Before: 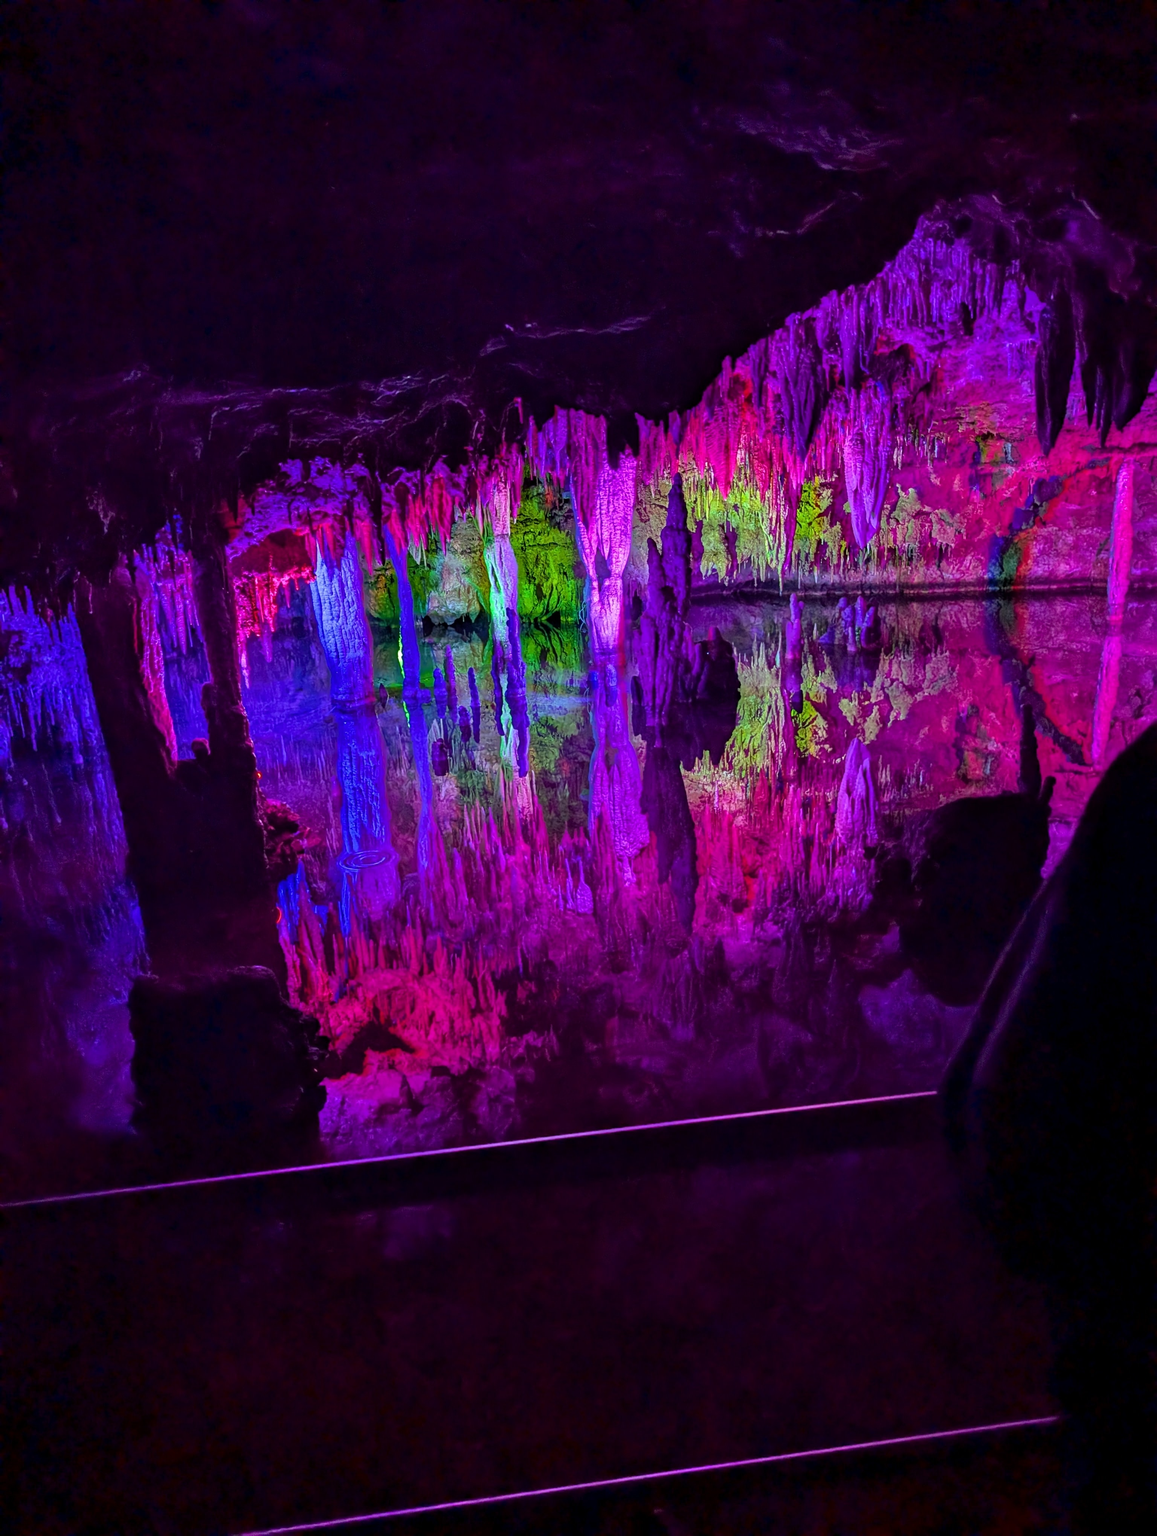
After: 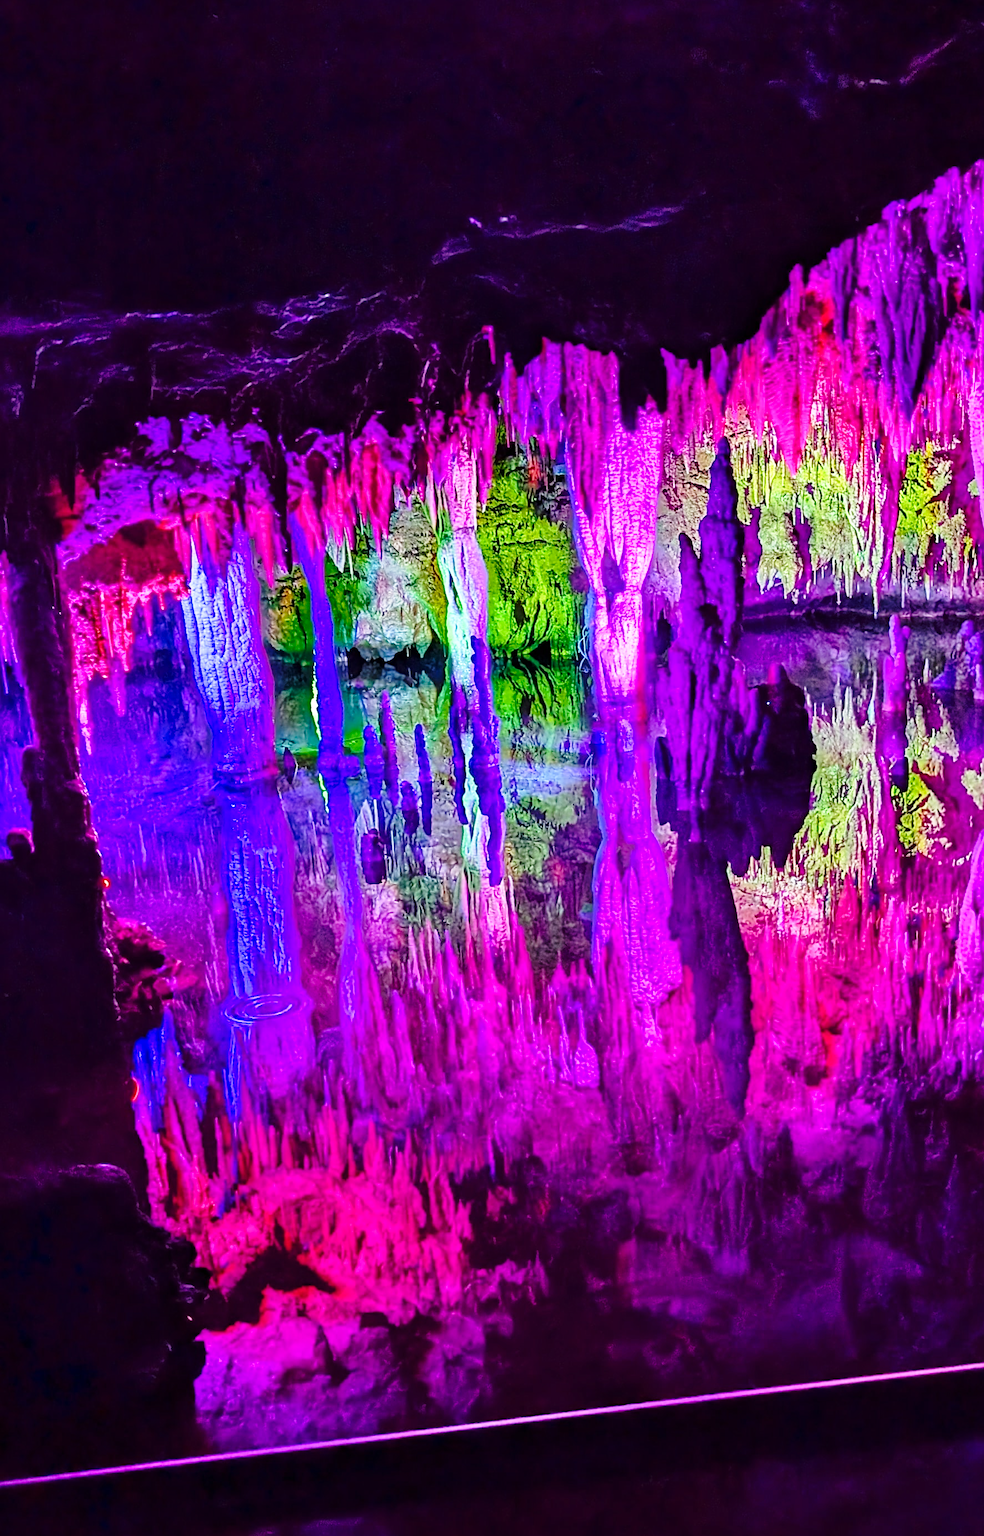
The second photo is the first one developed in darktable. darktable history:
base curve: curves: ch0 [(0, 0) (0.028, 0.03) (0.121, 0.232) (0.46, 0.748) (0.859, 0.968) (1, 1)], preserve colors none
sharpen: on, module defaults
exposure: exposure 0.202 EV, compensate exposure bias true, compensate highlight preservation false
crop: left 16.203%, top 11.52%, right 26.082%, bottom 20.708%
